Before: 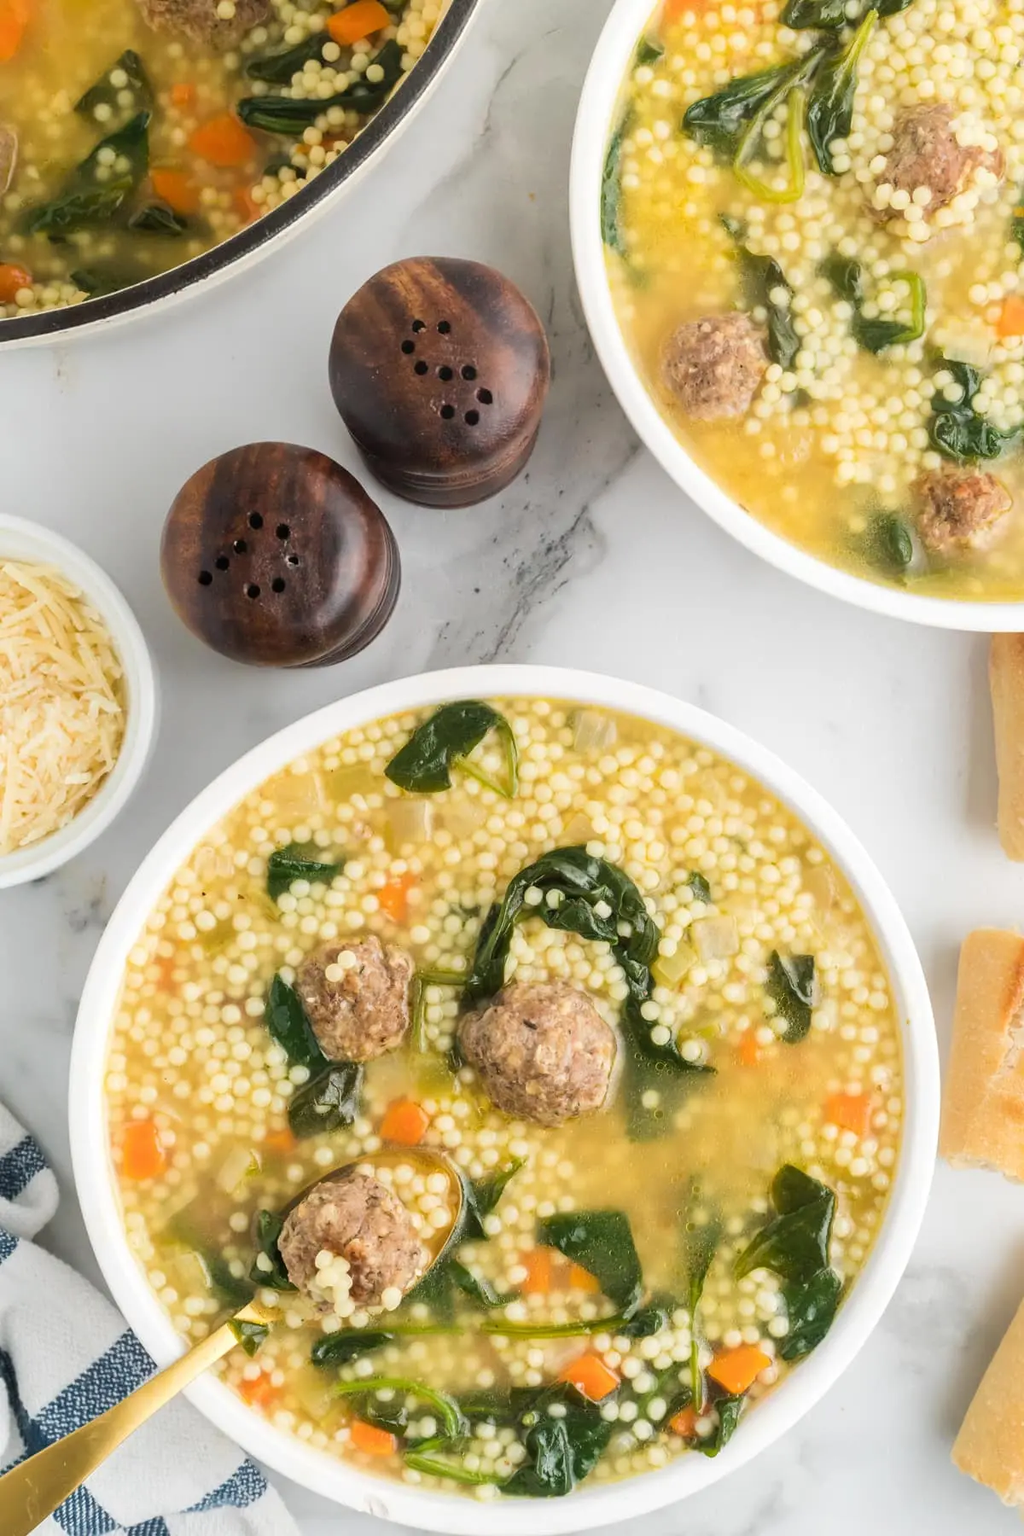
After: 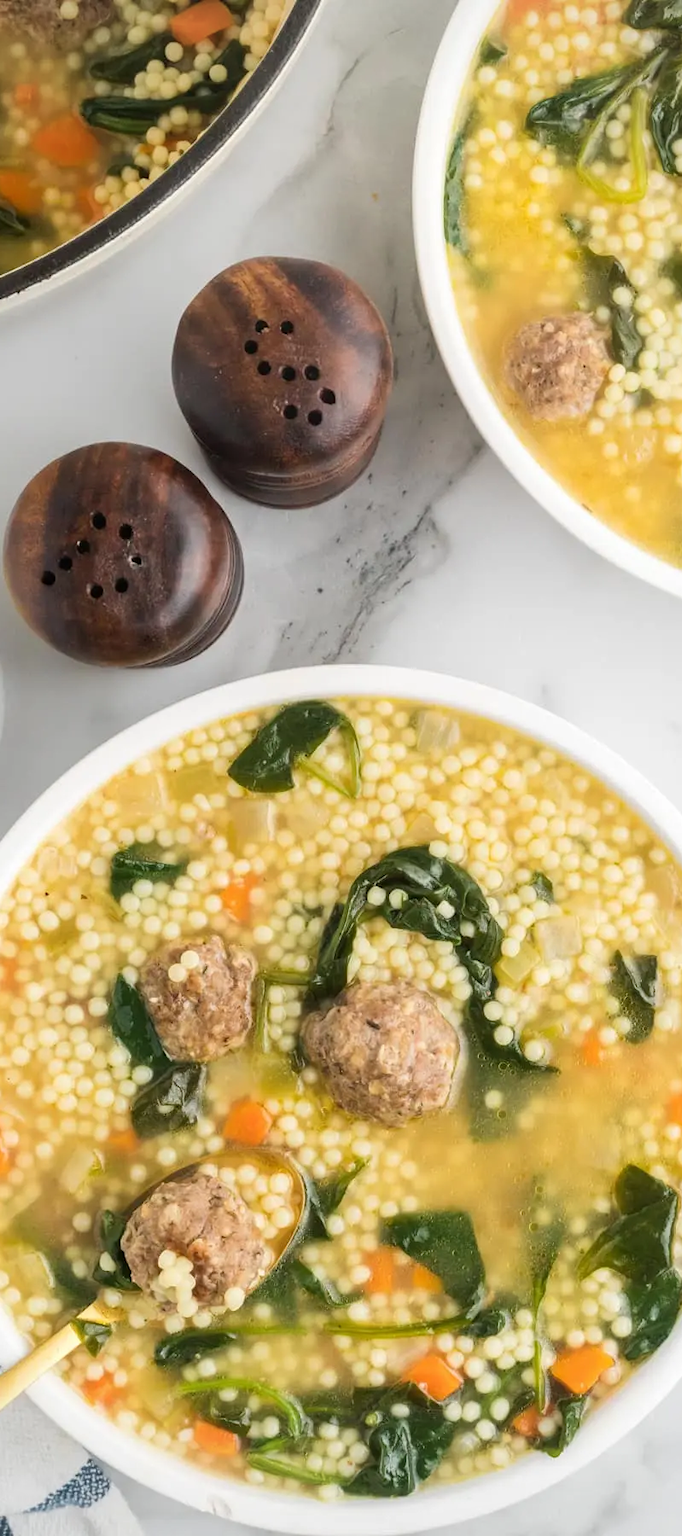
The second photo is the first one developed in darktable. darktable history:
crop: left 15.398%, right 17.889%
vignetting: fall-off start 99.74%, fall-off radius 72.21%, brightness -0.272, width/height ratio 1.175
